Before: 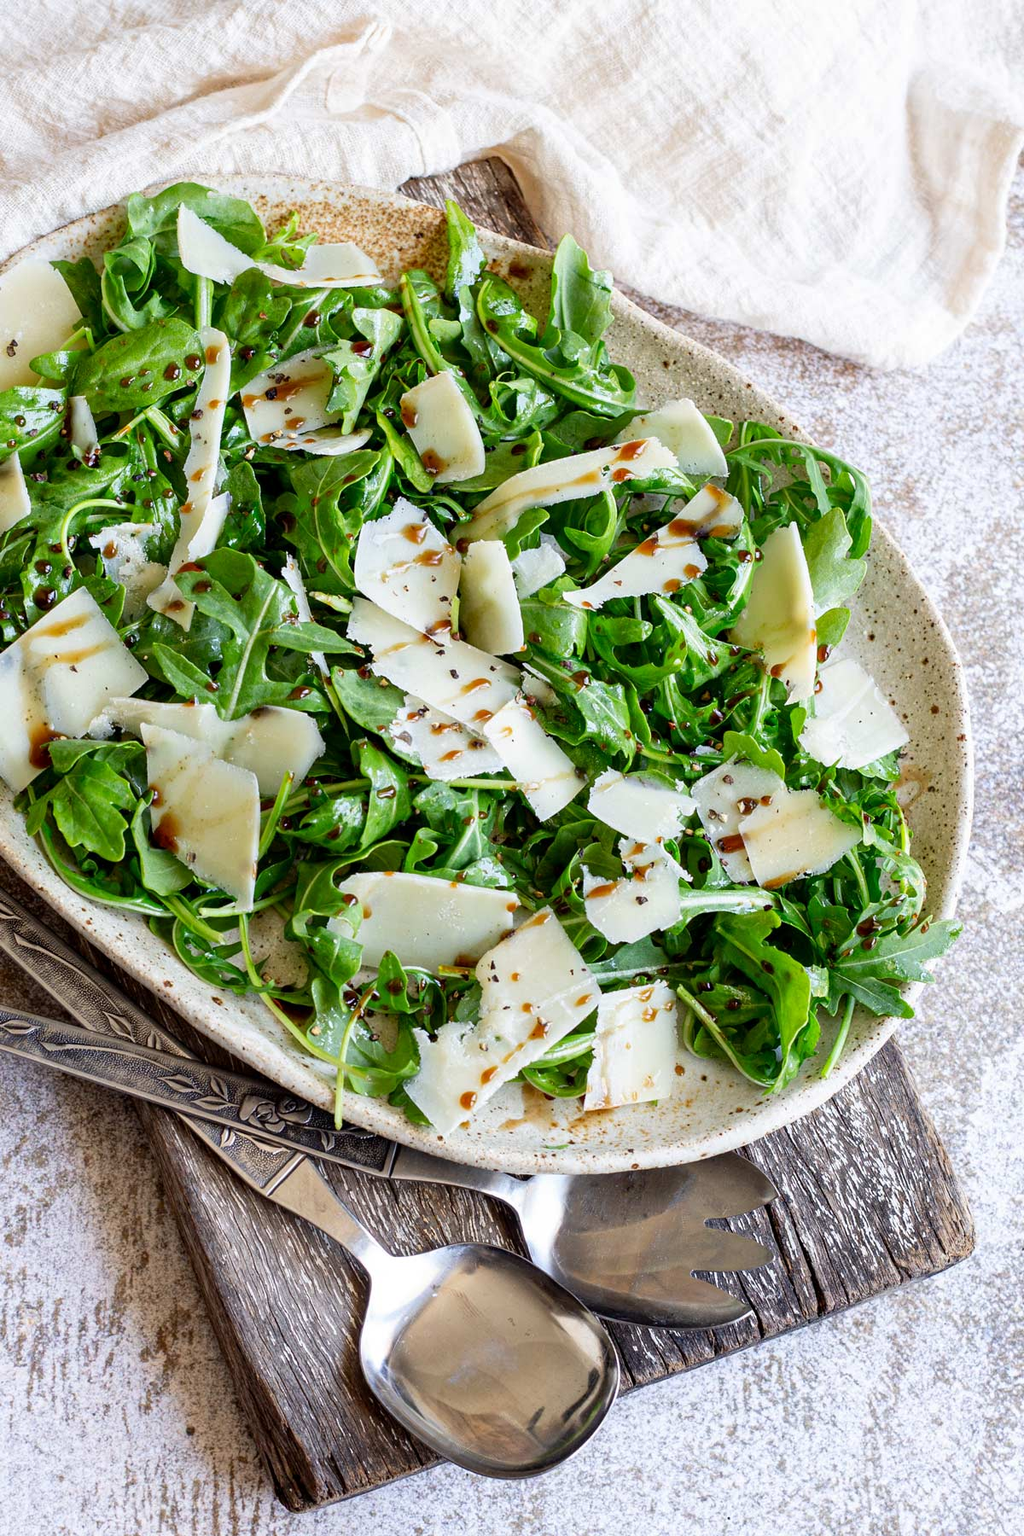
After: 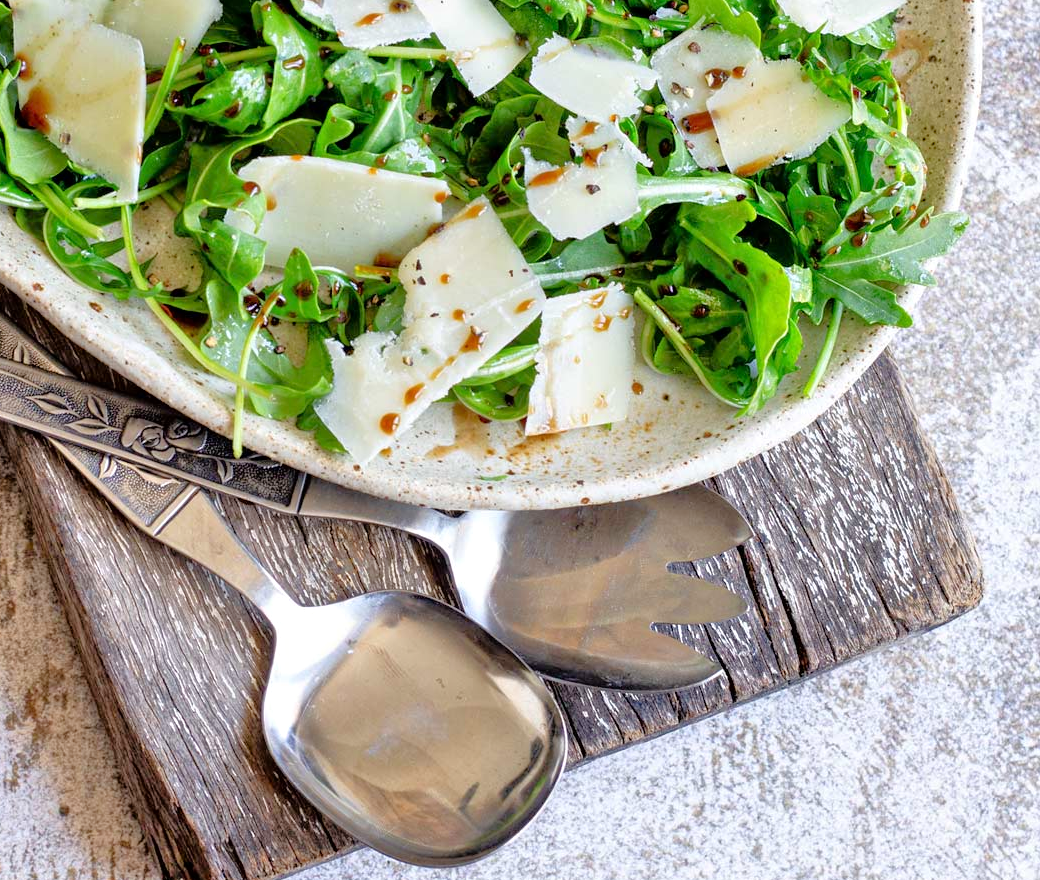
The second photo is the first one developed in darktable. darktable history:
tone equalizer: -7 EV 0.15 EV, -6 EV 0.6 EV, -5 EV 1.15 EV, -4 EV 1.33 EV, -3 EV 1.15 EV, -2 EV 0.6 EV, -1 EV 0.15 EV, mask exposure compensation -0.5 EV
crop and rotate: left 13.306%, top 48.129%, bottom 2.928%
